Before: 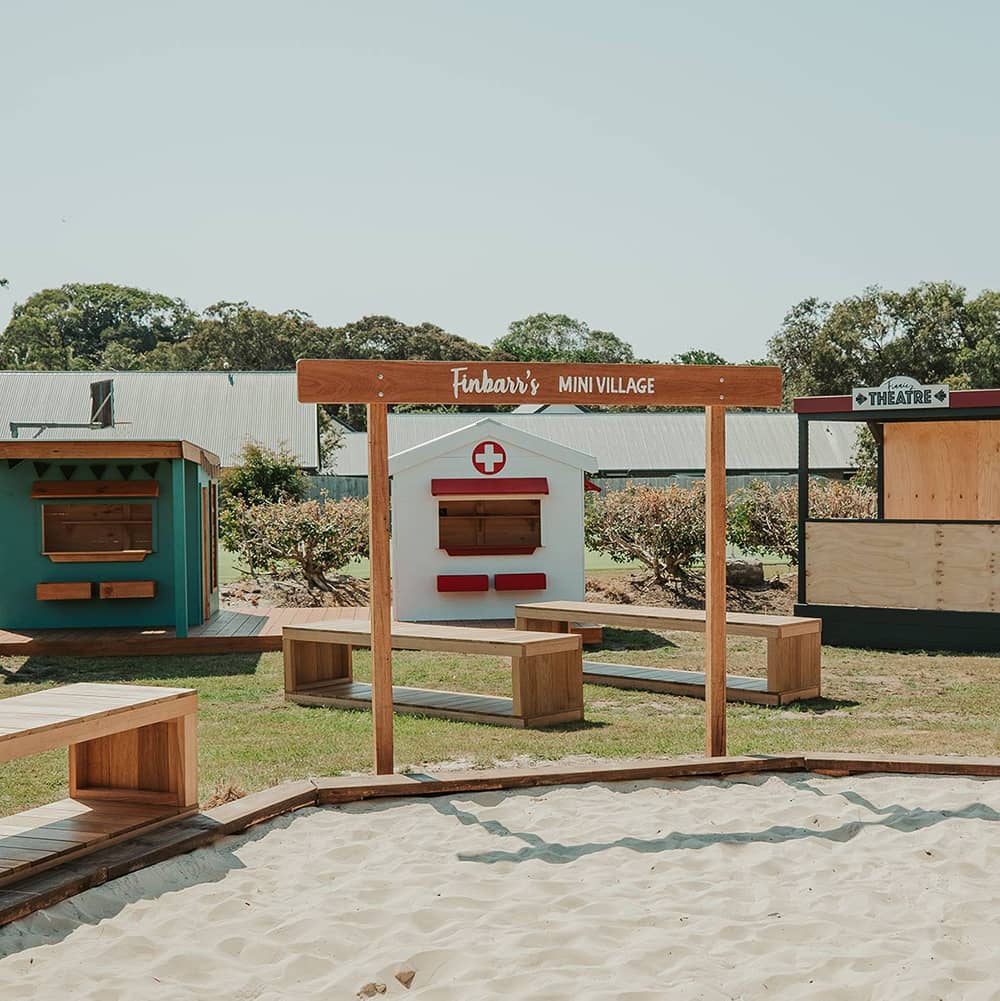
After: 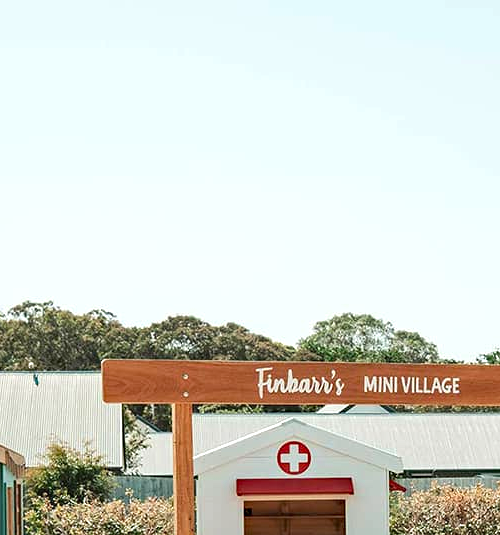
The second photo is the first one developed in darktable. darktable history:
crop: left 19.556%, right 30.401%, bottom 46.458%
exposure: exposure 0.657 EV, compensate highlight preservation false
haze removal: compatibility mode true, adaptive false
